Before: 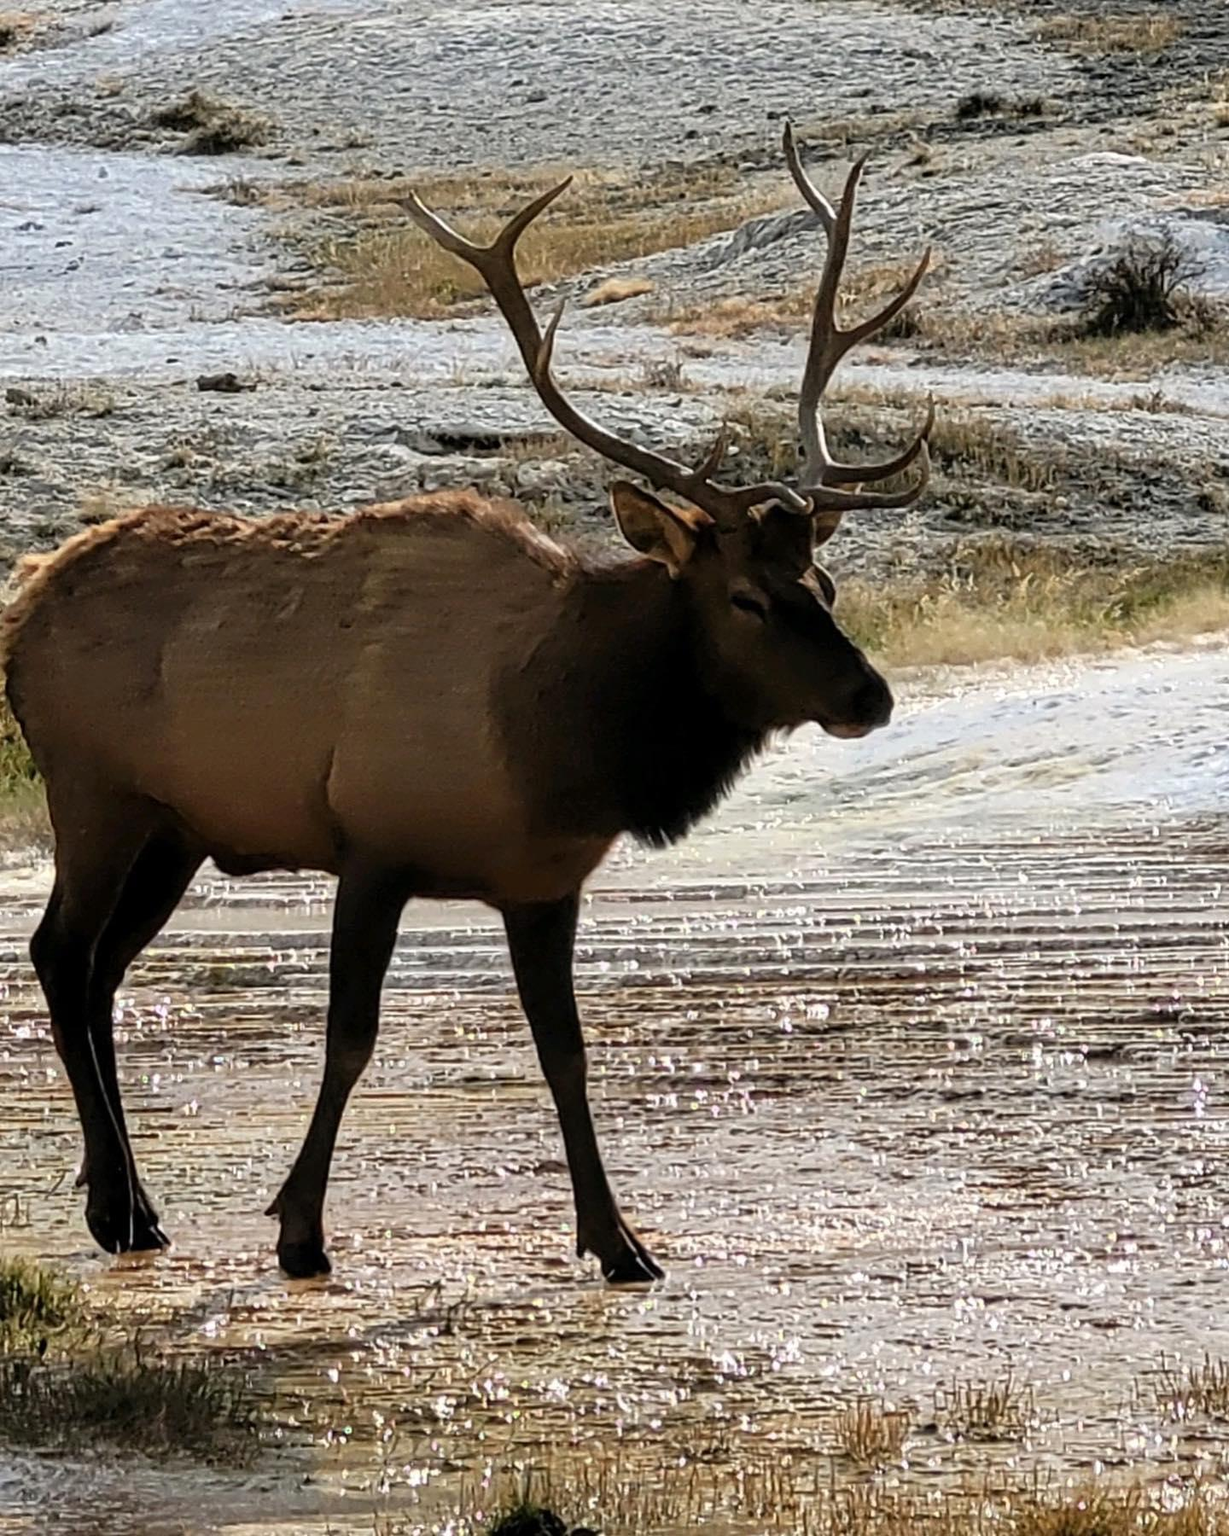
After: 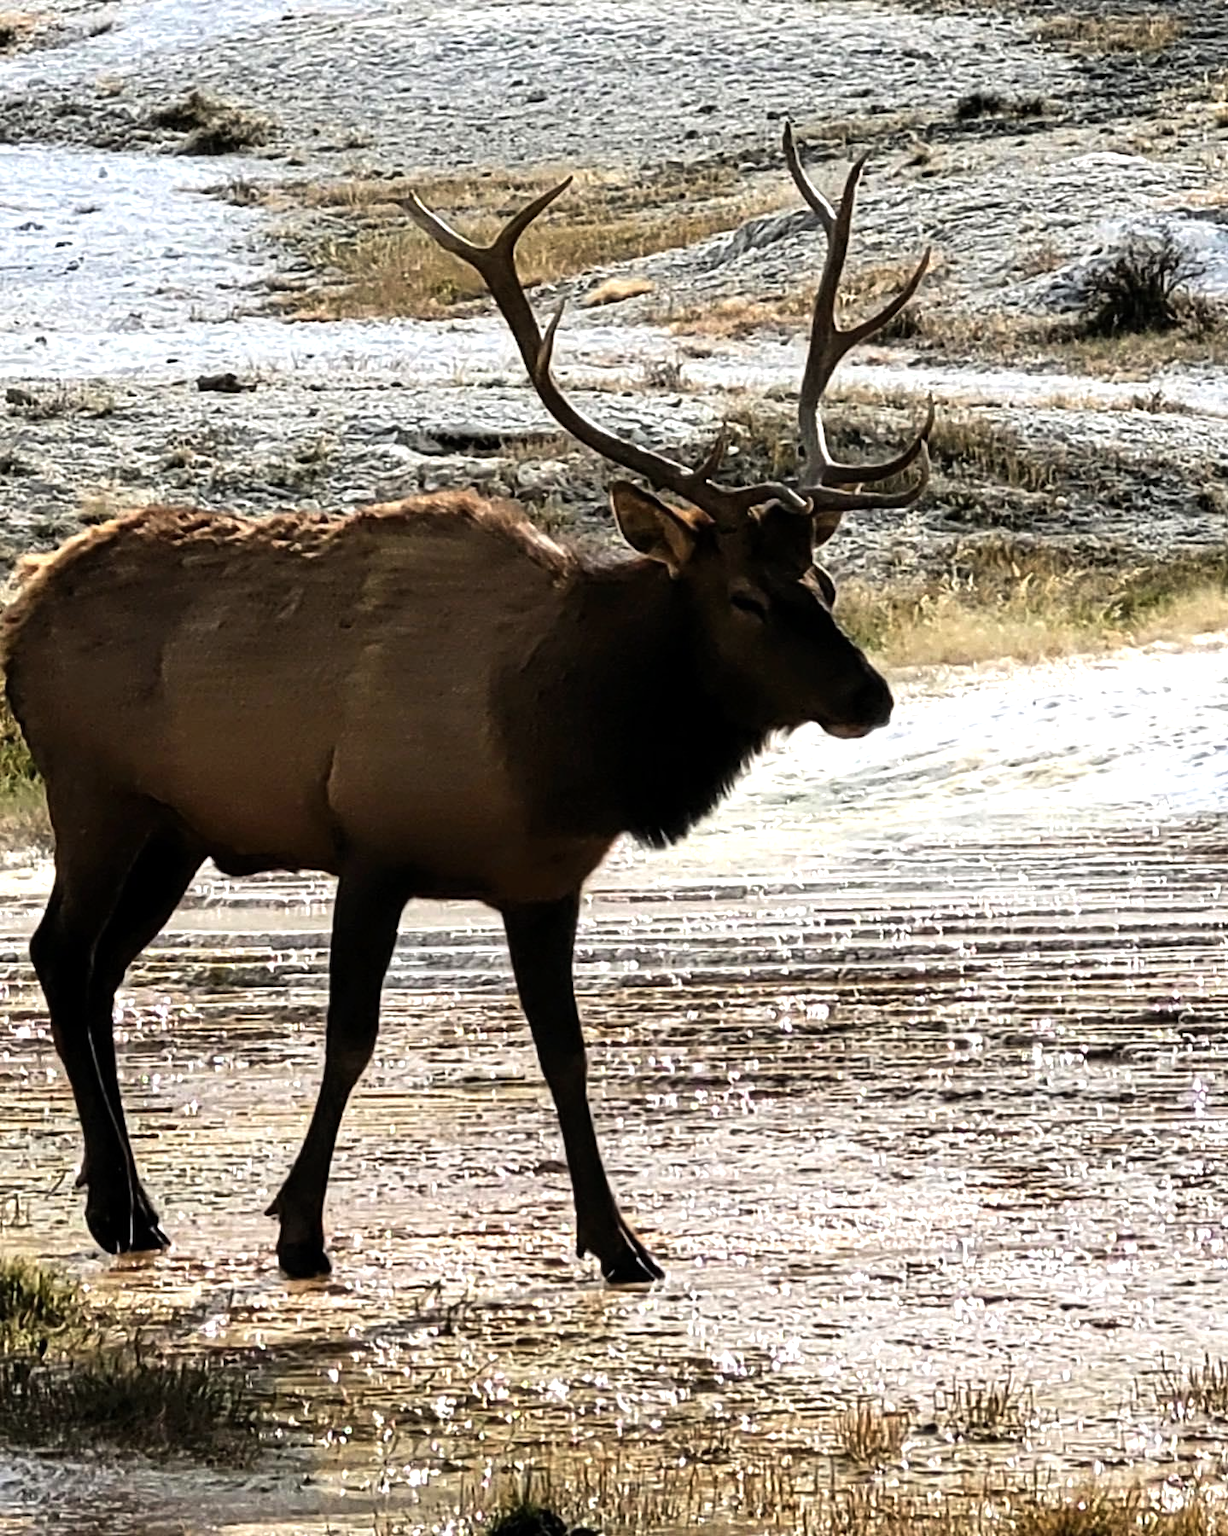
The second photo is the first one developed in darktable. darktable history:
rotate and perspective: crop left 0, crop top 0
tone equalizer: -8 EV -0.75 EV, -7 EV -0.7 EV, -6 EV -0.6 EV, -5 EV -0.4 EV, -3 EV 0.4 EV, -2 EV 0.6 EV, -1 EV 0.7 EV, +0 EV 0.75 EV, edges refinement/feathering 500, mask exposure compensation -1.57 EV, preserve details no
